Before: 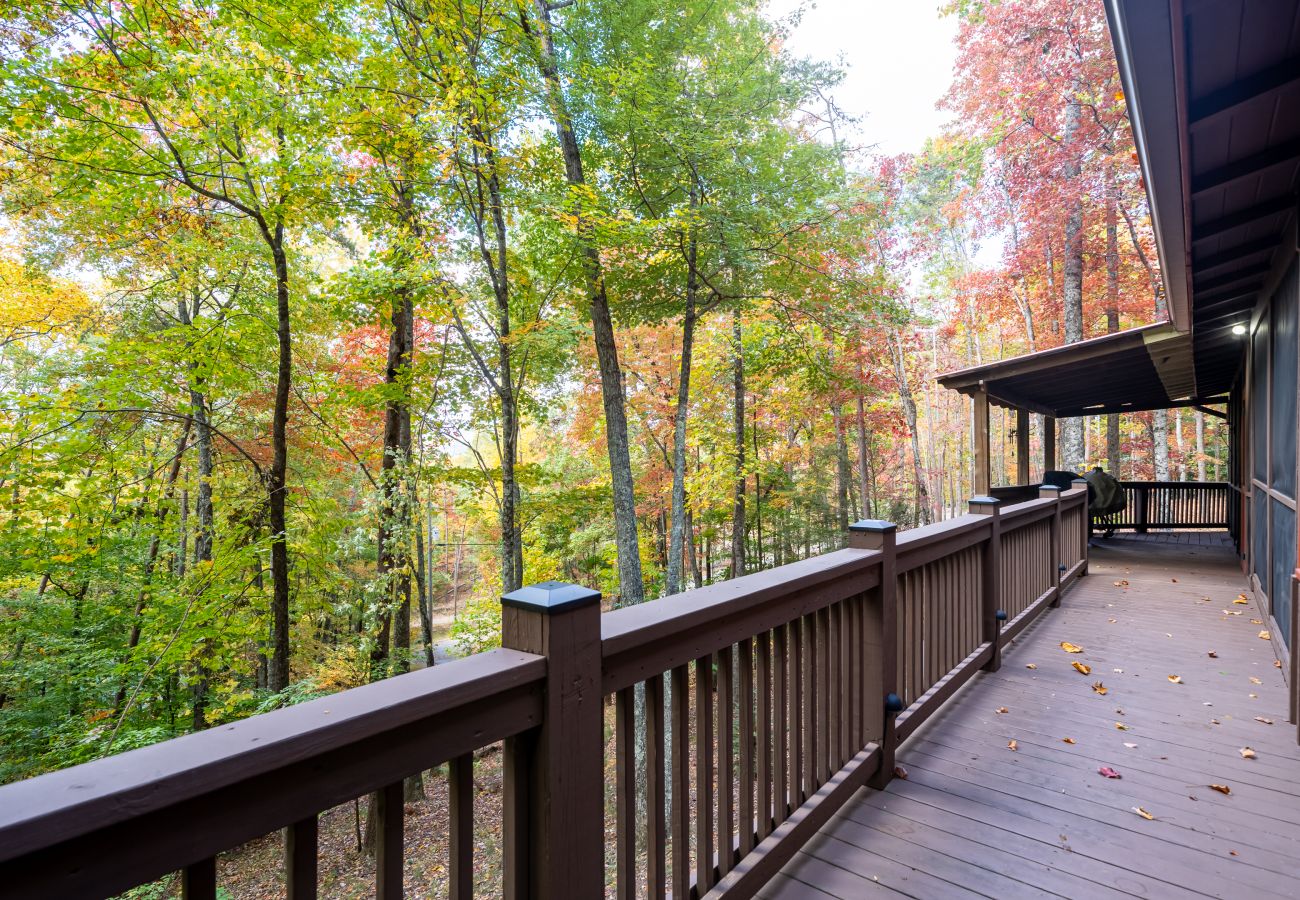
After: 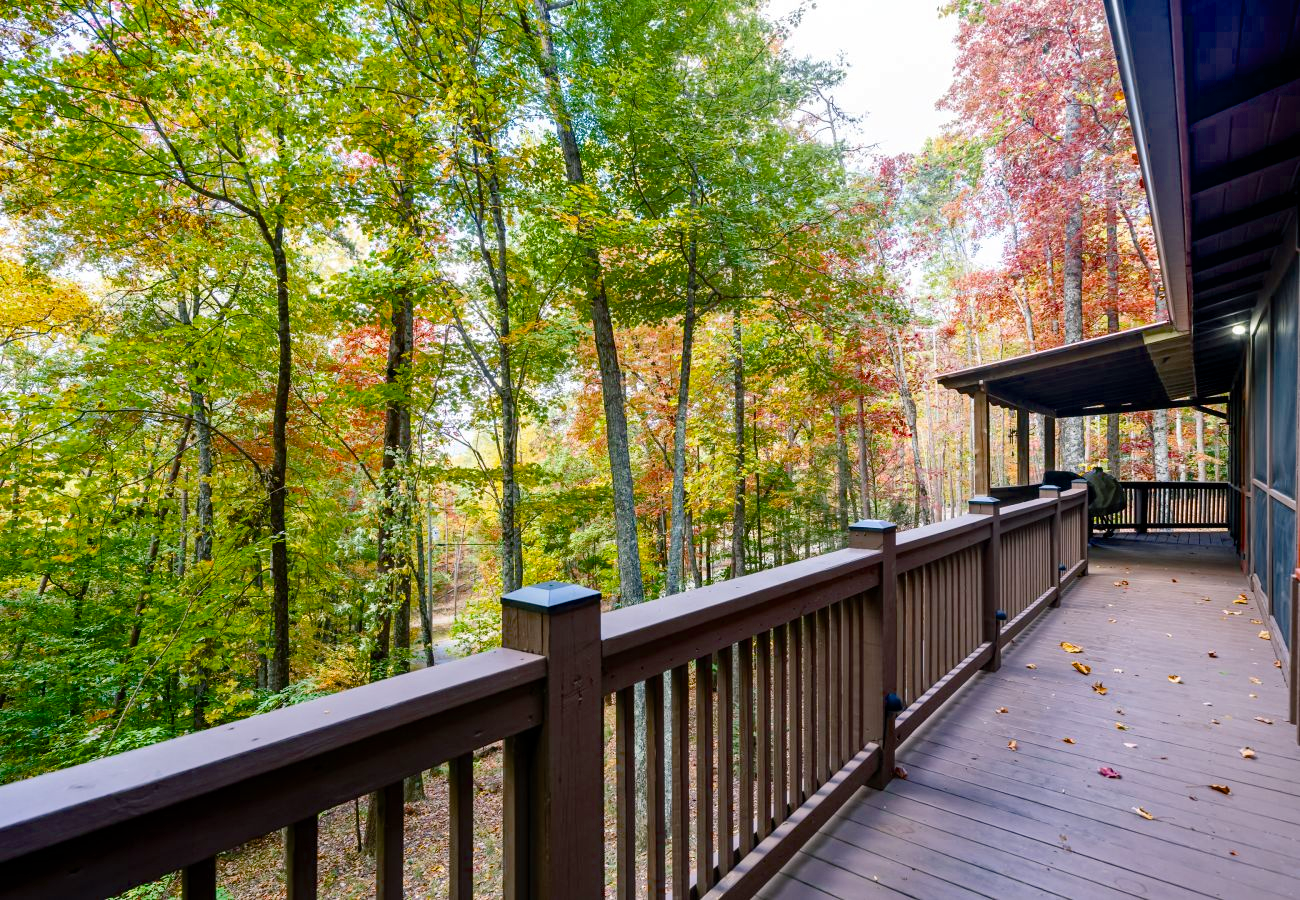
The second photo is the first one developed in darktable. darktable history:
shadows and highlights: low approximation 0.01, soften with gaussian
color balance rgb: shadows lift › luminance -7.912%, shadows lift › chroma 2.084%, shadows lift › hue 163.46°, perceptual saturation grading › global saturation 27.562%, perceptual saturation grading › highlights -25%, perceptual saturation grading › shadows 25.816%, saturation formula JzAzBz (2021)
